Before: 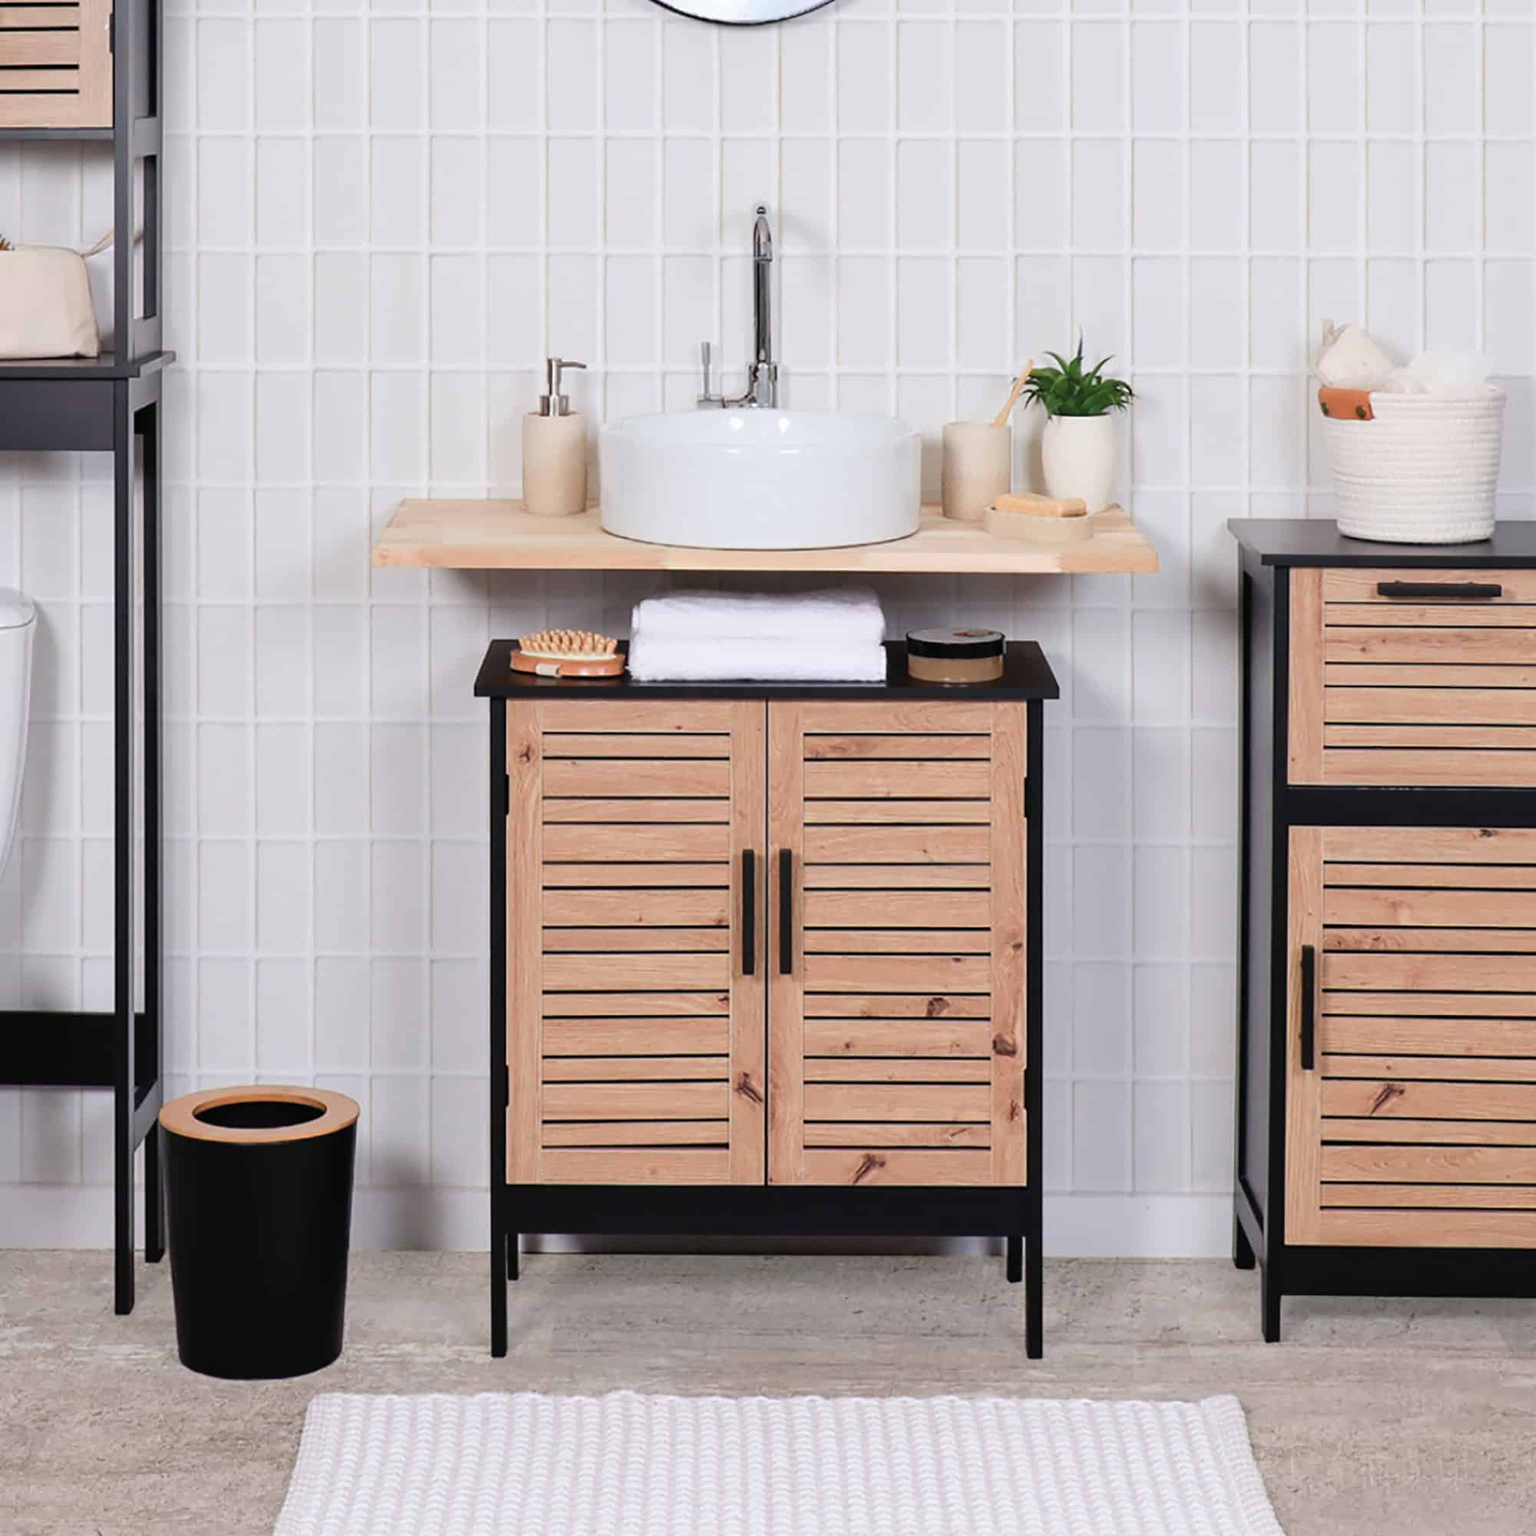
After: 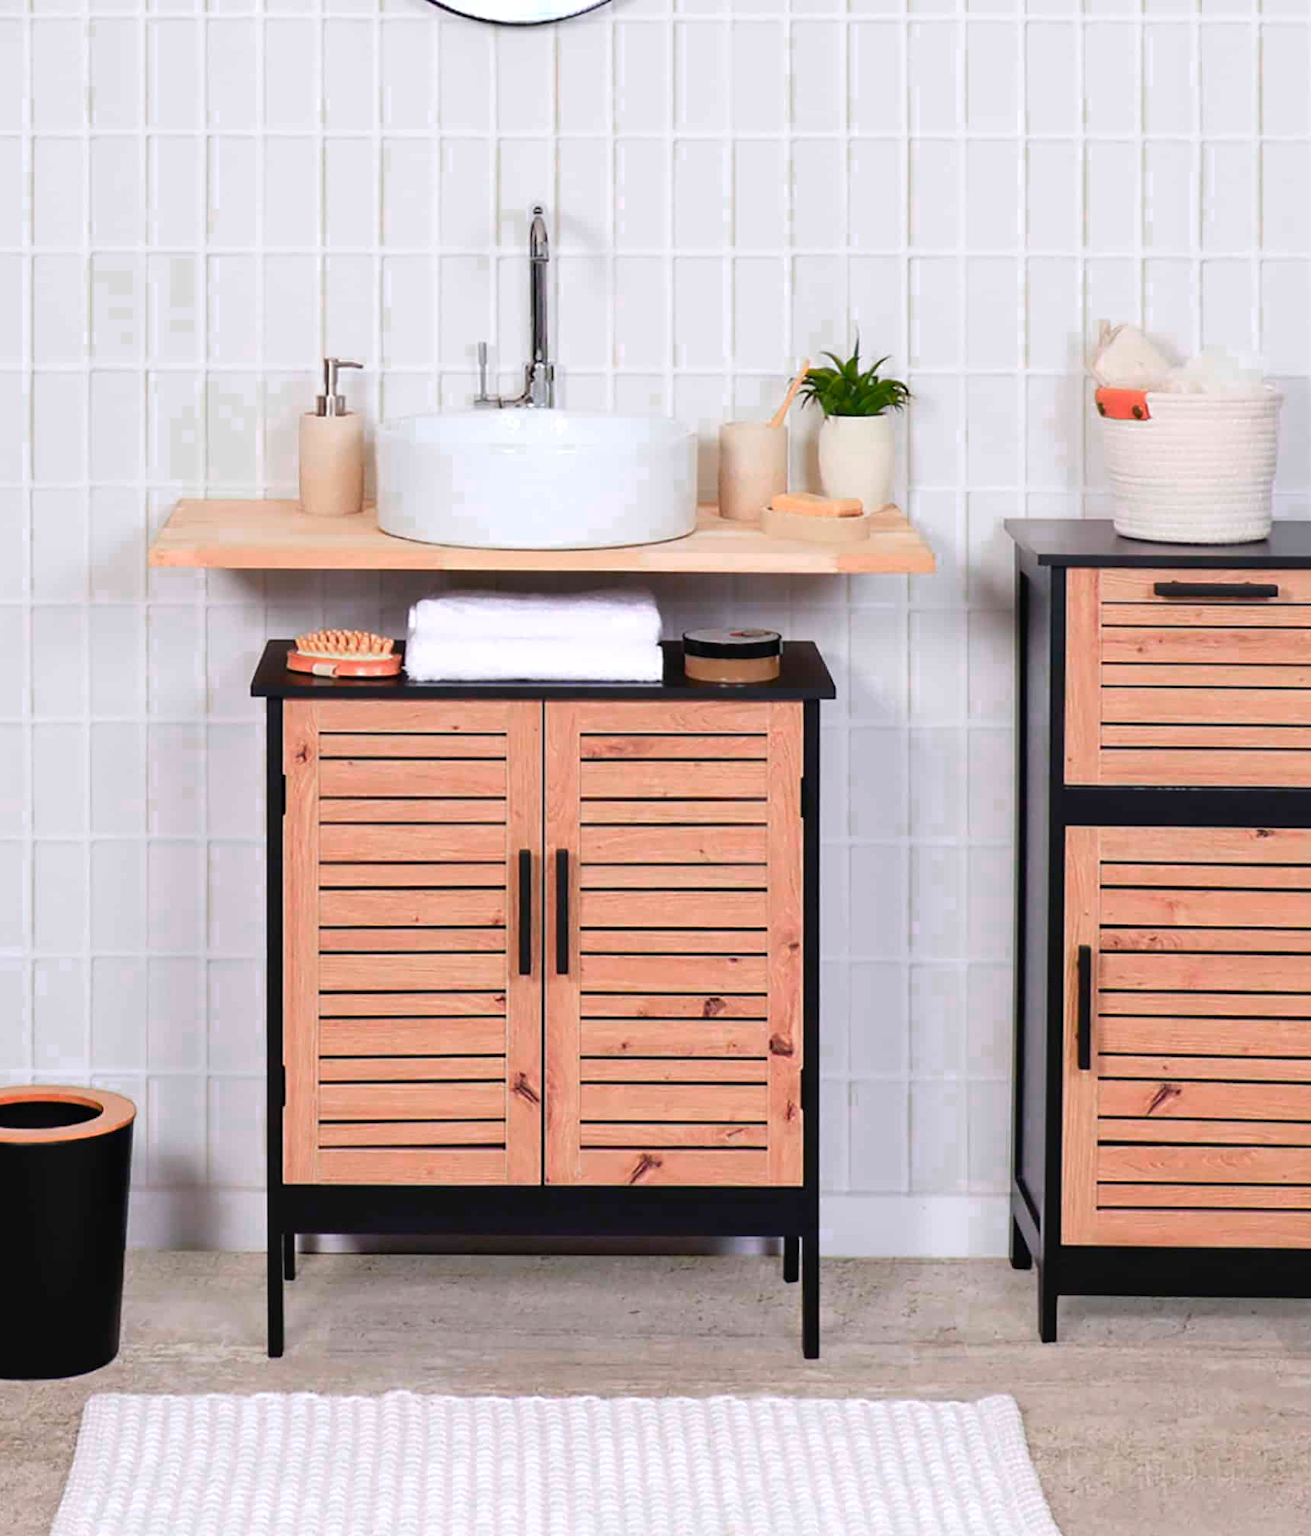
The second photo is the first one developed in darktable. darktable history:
crop and rotate: left 14.584%
color zones: curves: ch0 [(0.473, 0.374) (0.742, 0.784)]; ch1 [(0.354, 0.737) (0.742, 0.705)]; ch2 [(0.318, 0.421) (0.758, 0.532)]
white balance: emerald 1
